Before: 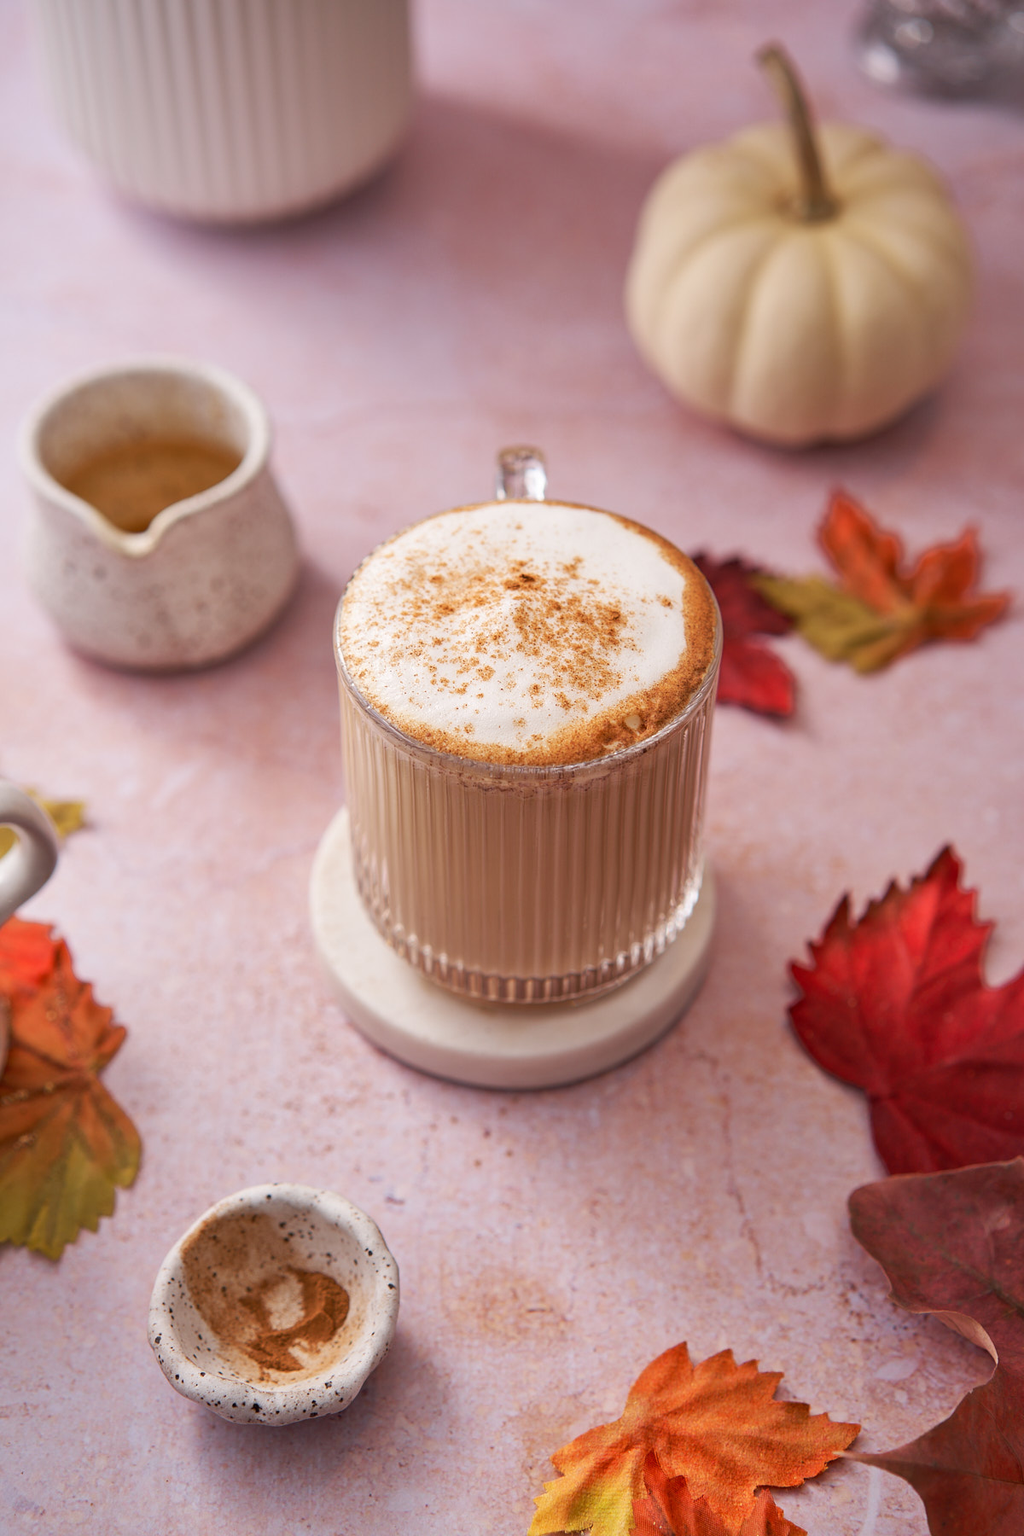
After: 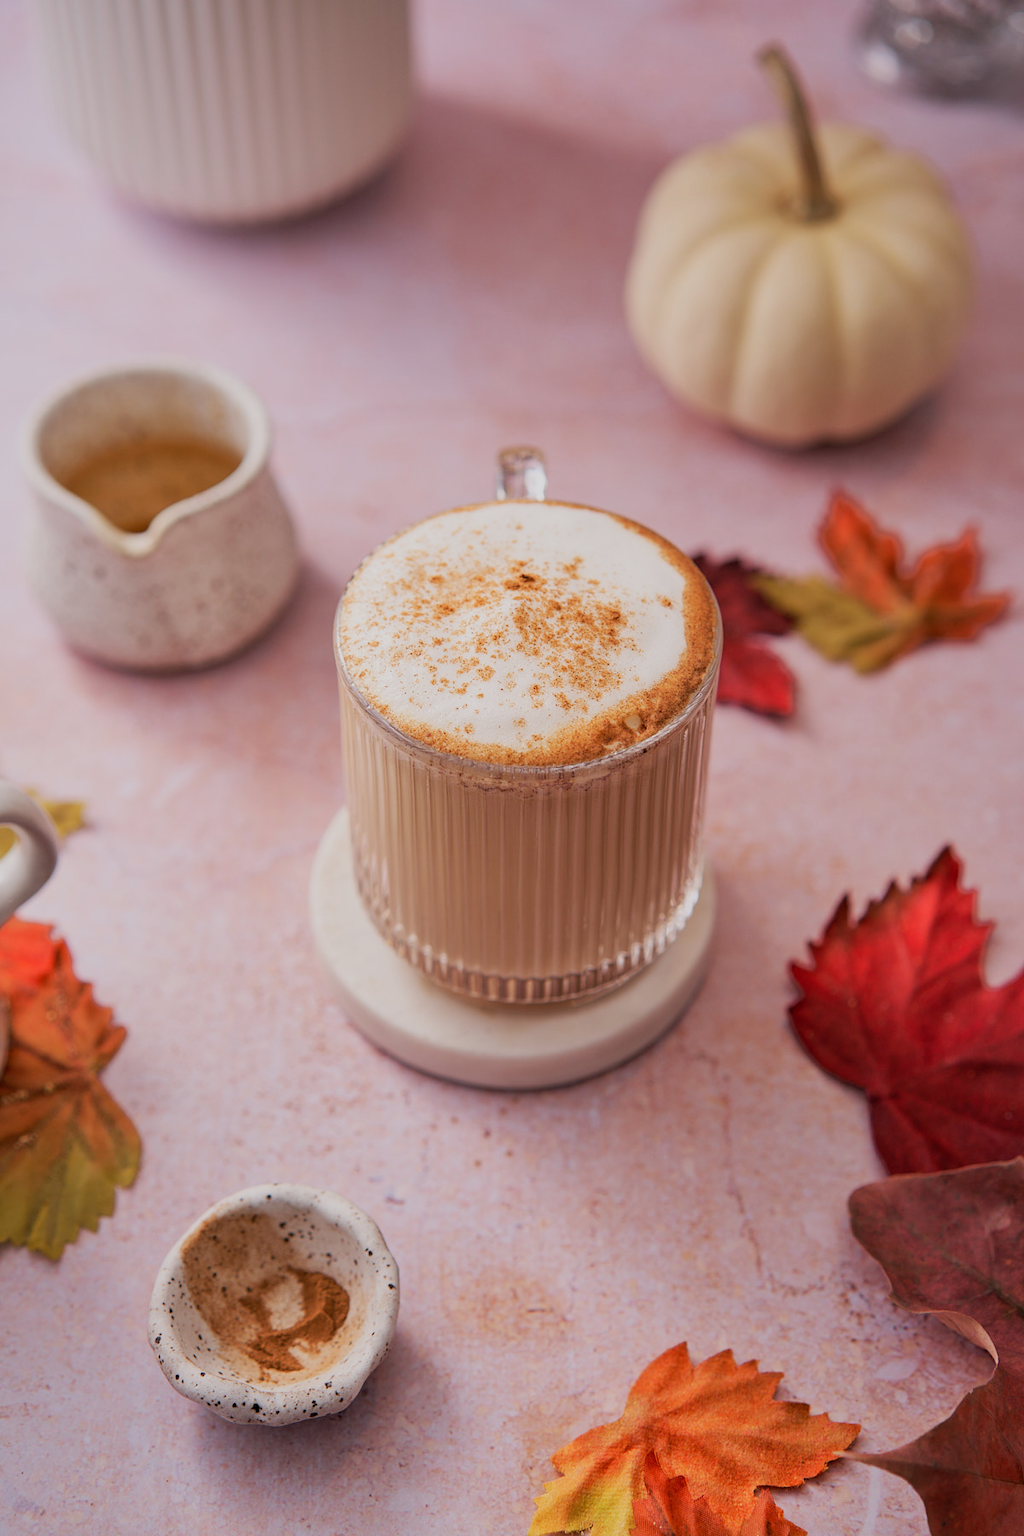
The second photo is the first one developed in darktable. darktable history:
filmic rgb: middle gray luminance 18.42%, black relative exposure -9 EV, white relative exposure 3.75 EV, threshold 6 EV, target black luminance 0%, hardness 4.85, latitude 67.35%, contrast 0.955, highlights saturation mix 20%, shadows ↔ highlights balance 21.36%, add noise in highlights 0, preserve chrominance luminance Y, color science v3 (2019), use custom middle-gray values true, iterations of high-quality reconstruction 0, contrast in highlights soft, enable highlight reconstruction true
rotate and perspective: automatic cropping original format, crop left 0, crop top 0
